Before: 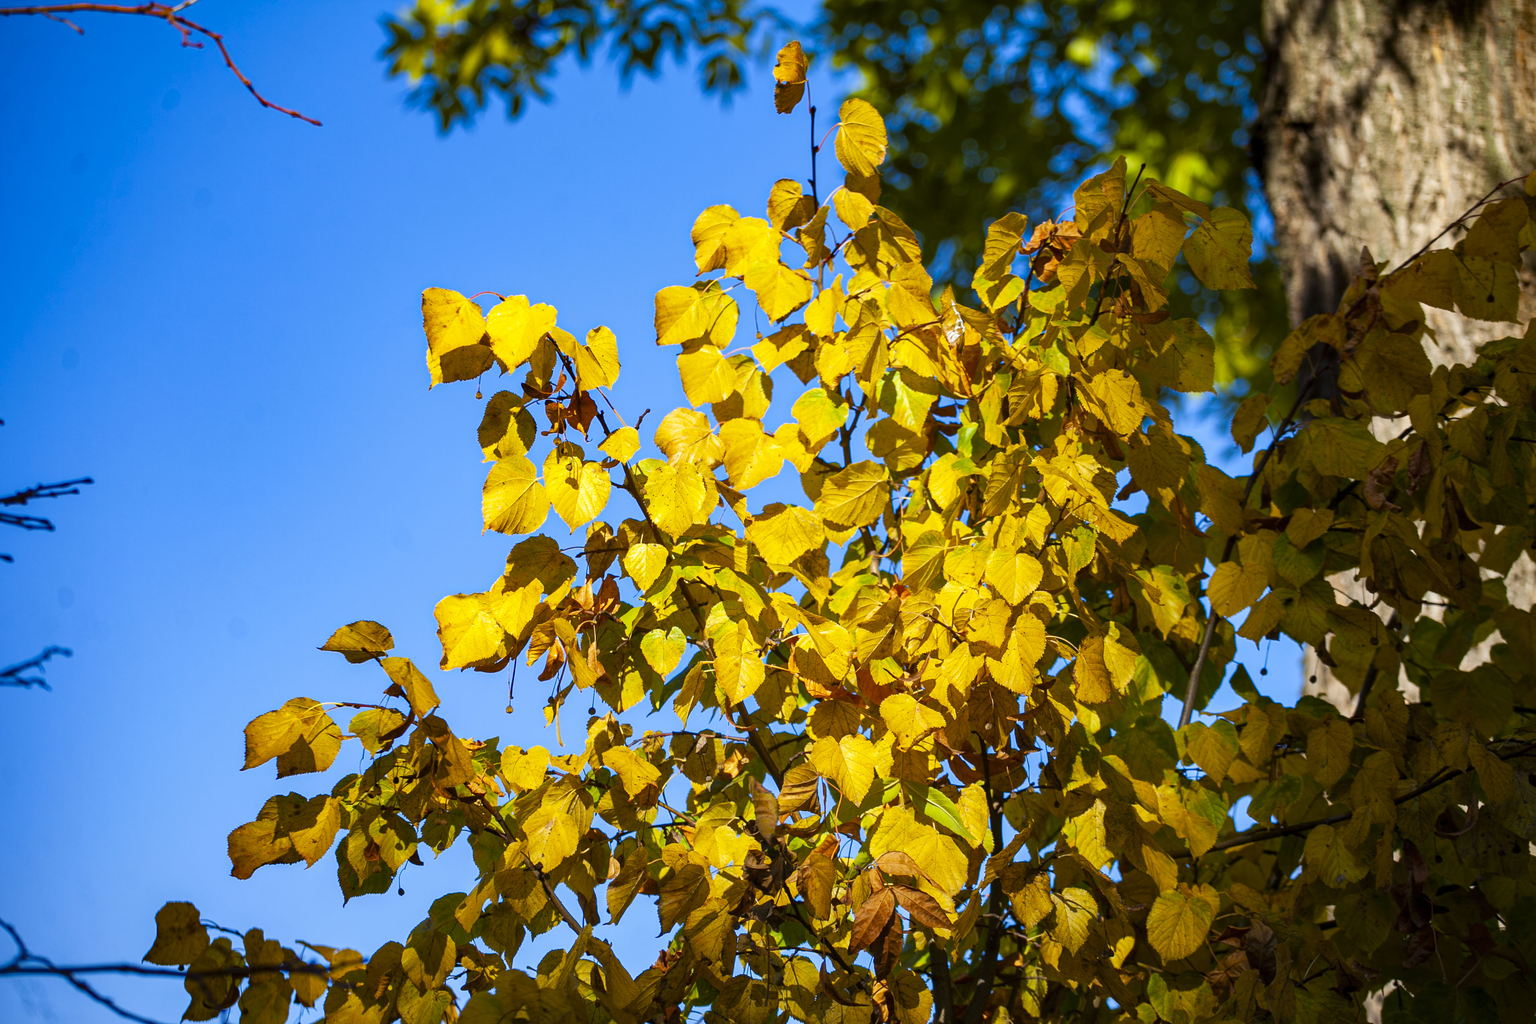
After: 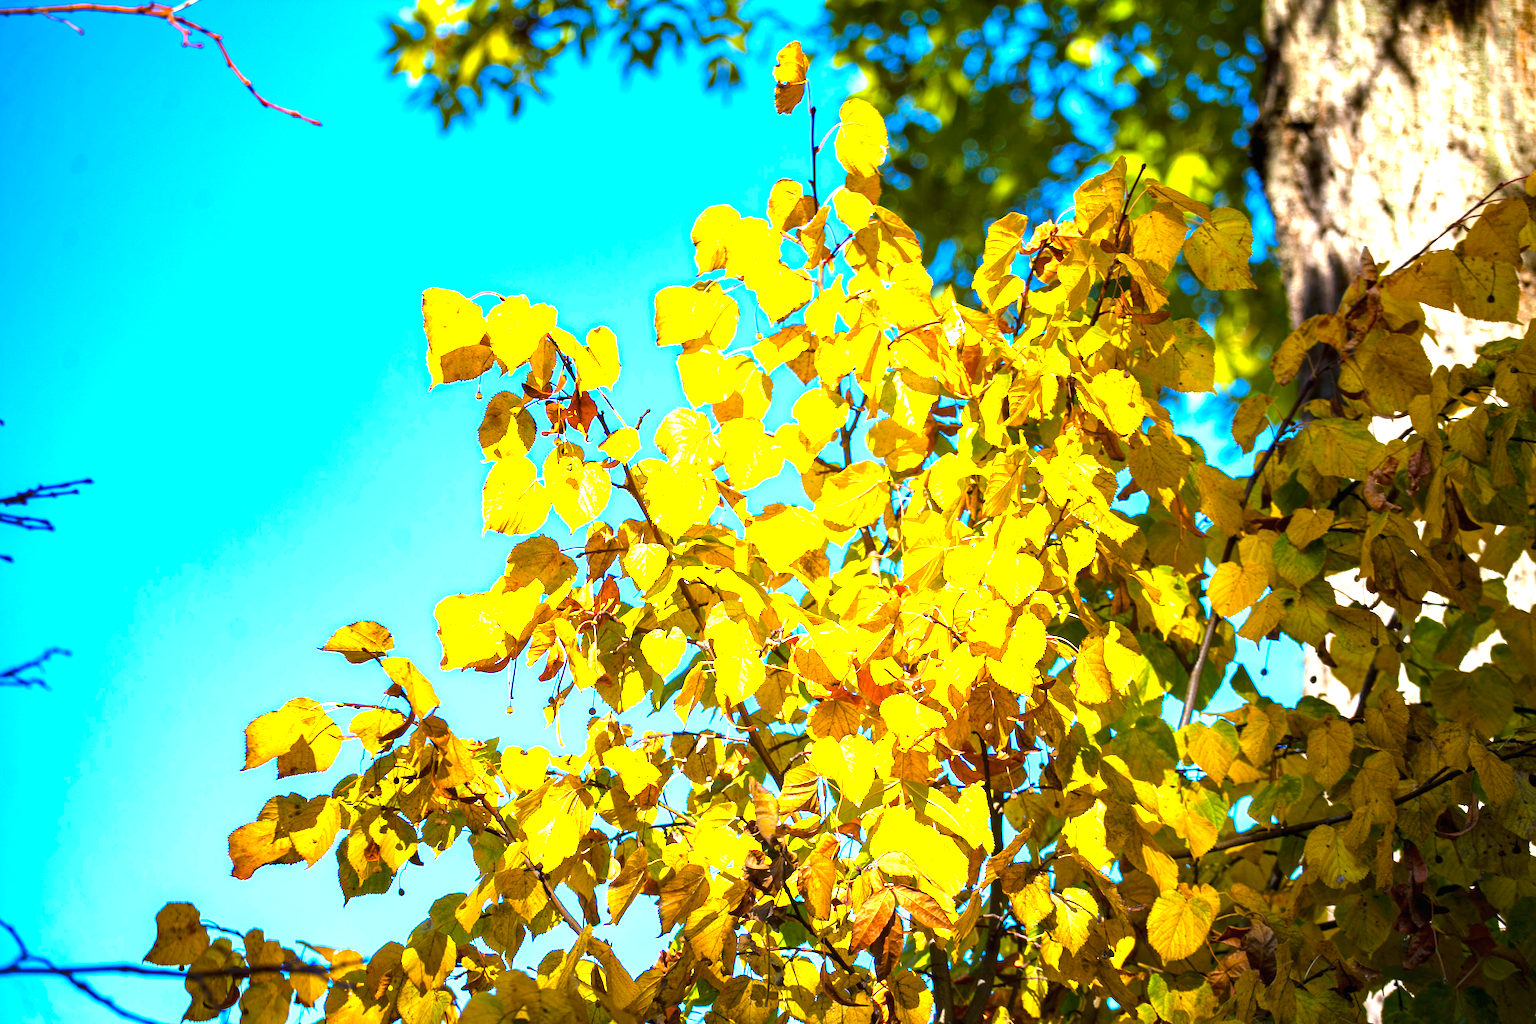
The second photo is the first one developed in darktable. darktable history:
exposure: black level correction 0, exposure 1.9 EV, compensate highlight preservation false
white balance: red 0.967, blue 1.119, emerald 0.756
